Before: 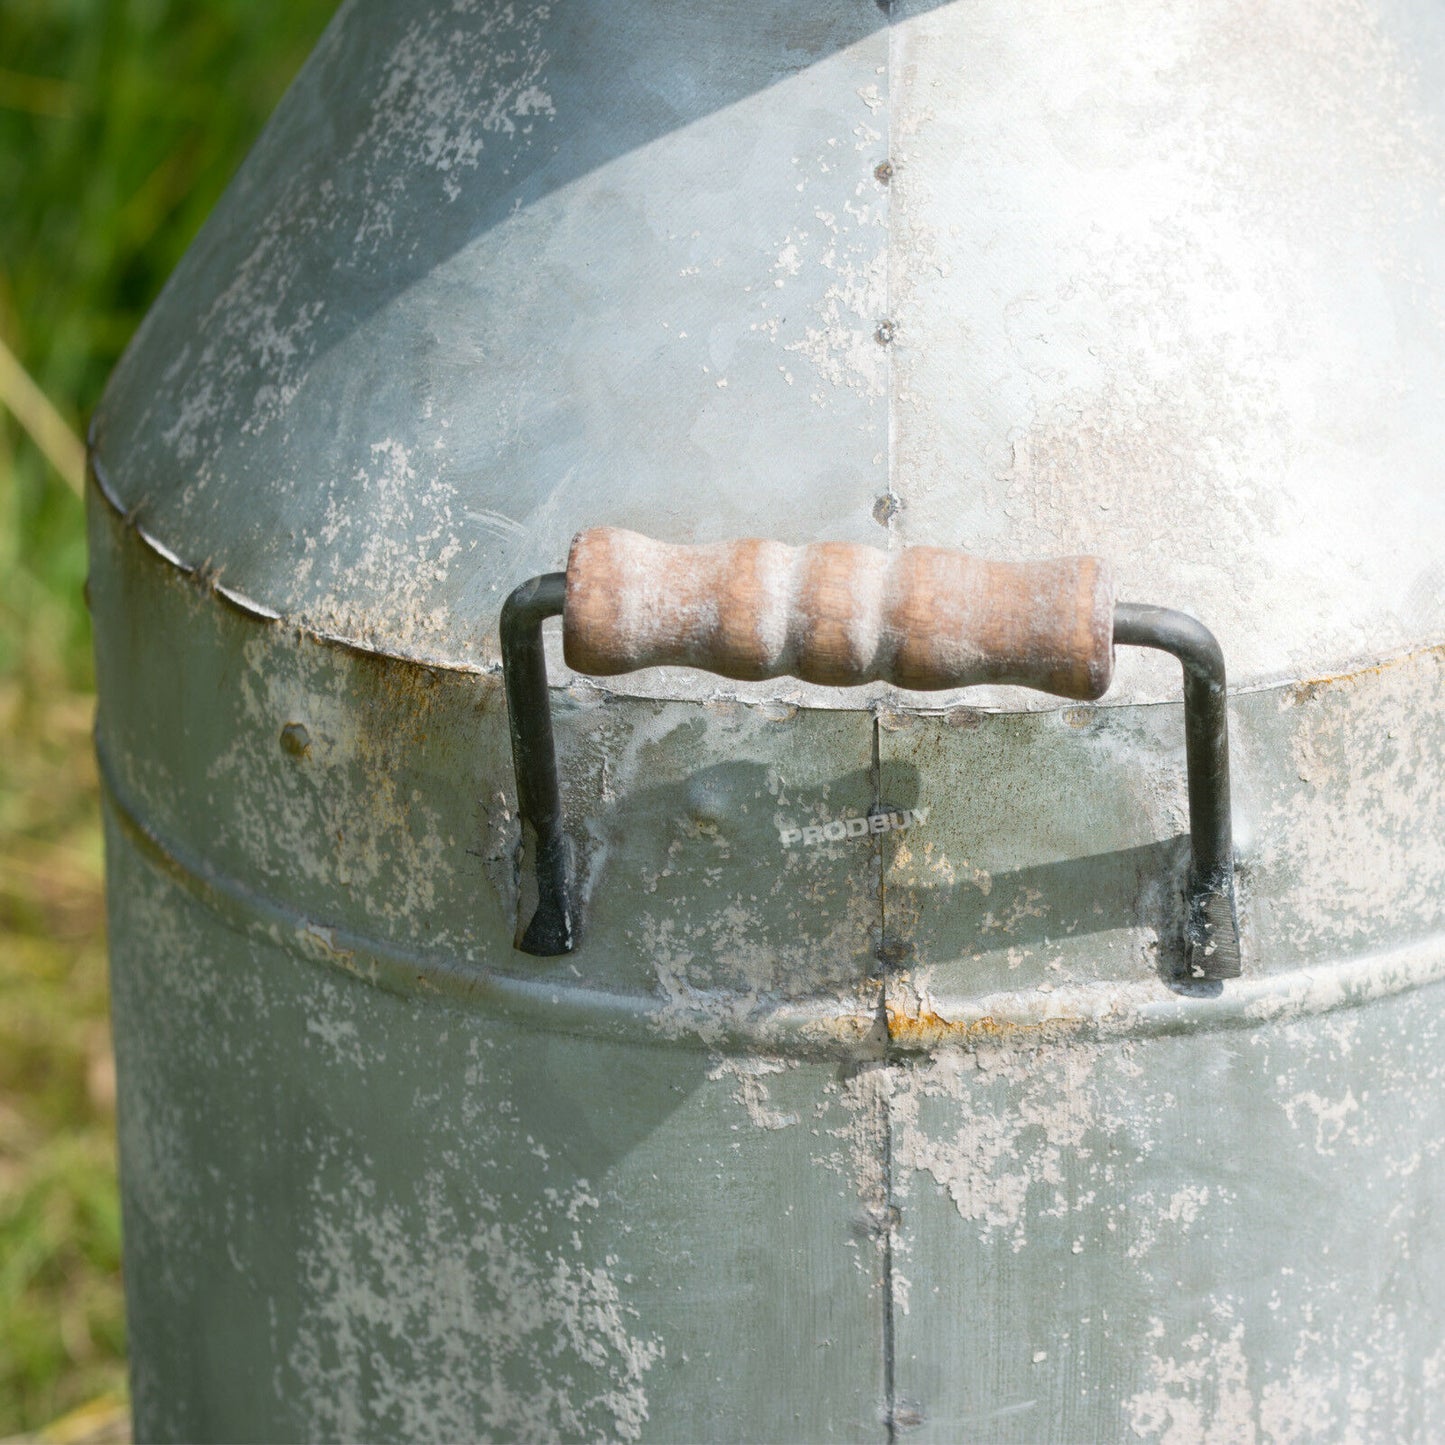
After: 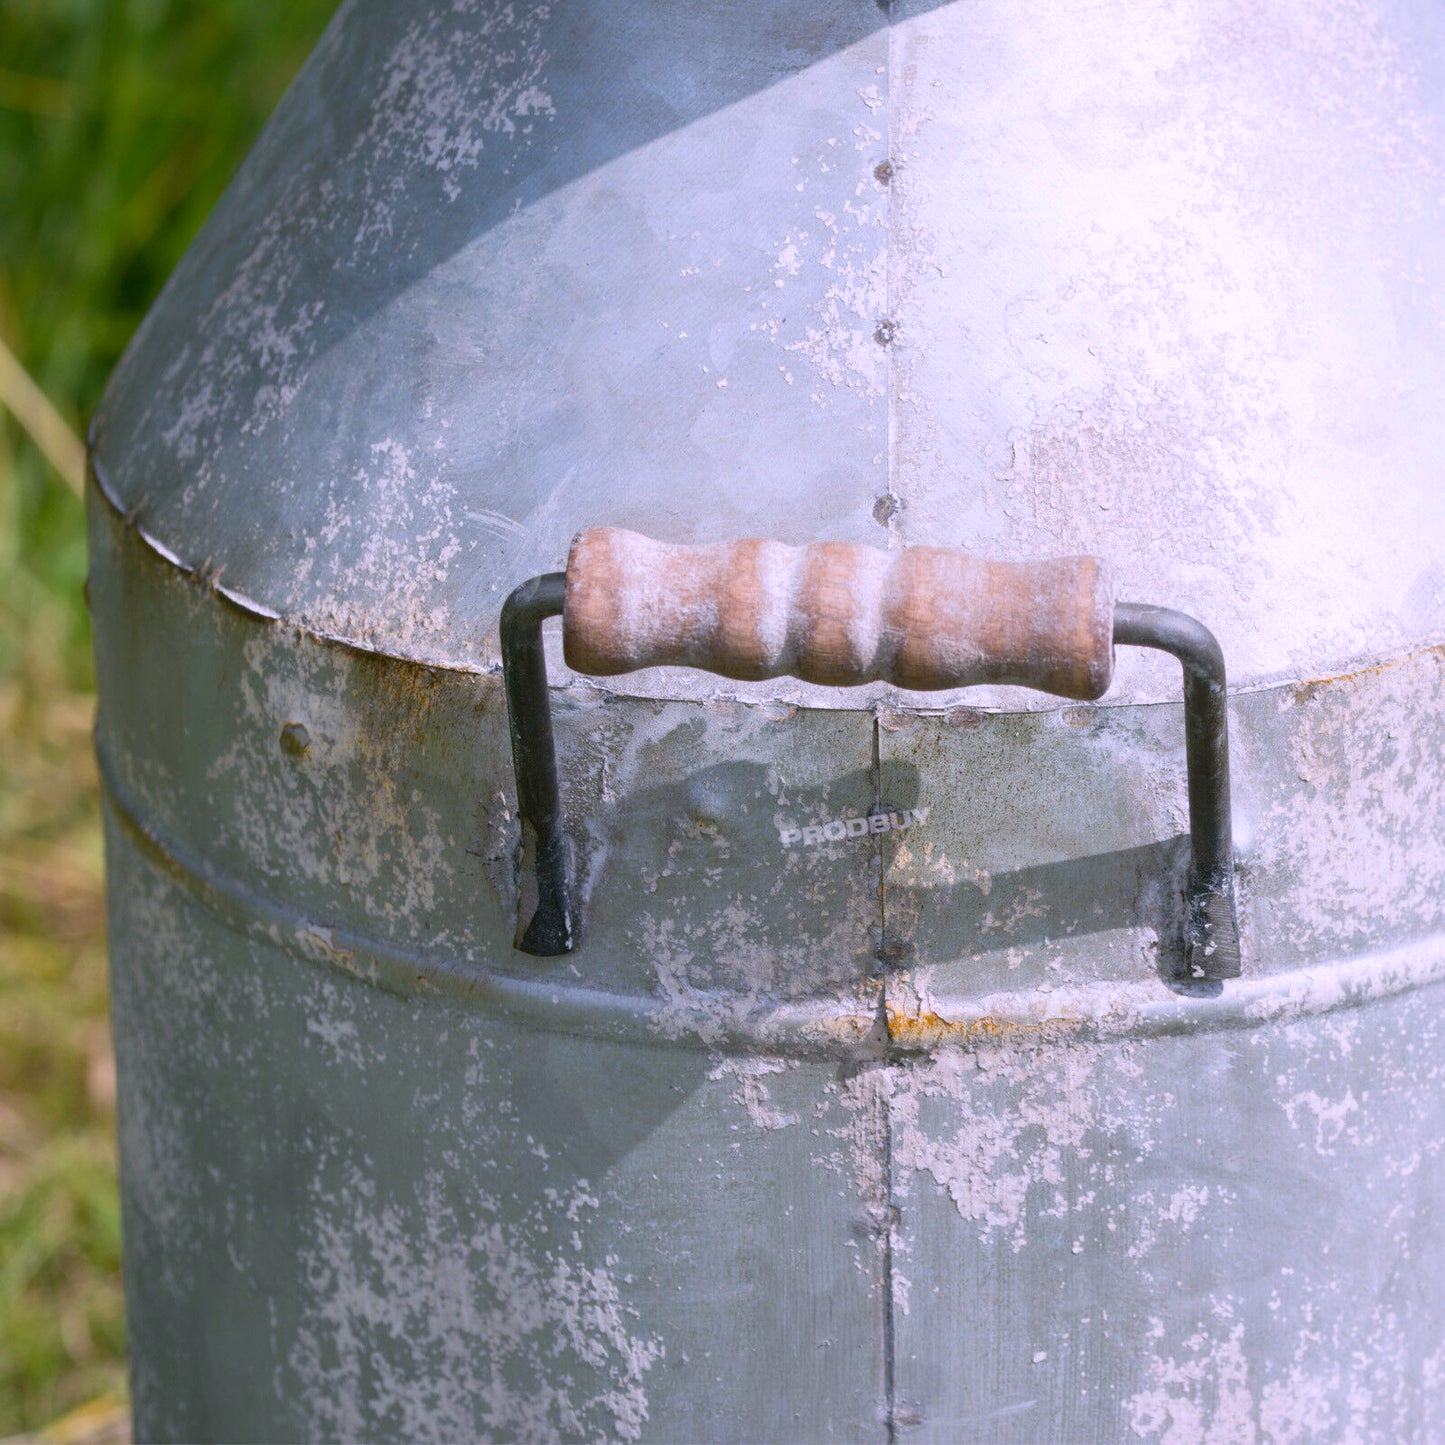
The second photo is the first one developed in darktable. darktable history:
white balance: red 1.042, blue 1.17
shadows and highlights: shadows 25, white point adjustment -3, highlights -30
